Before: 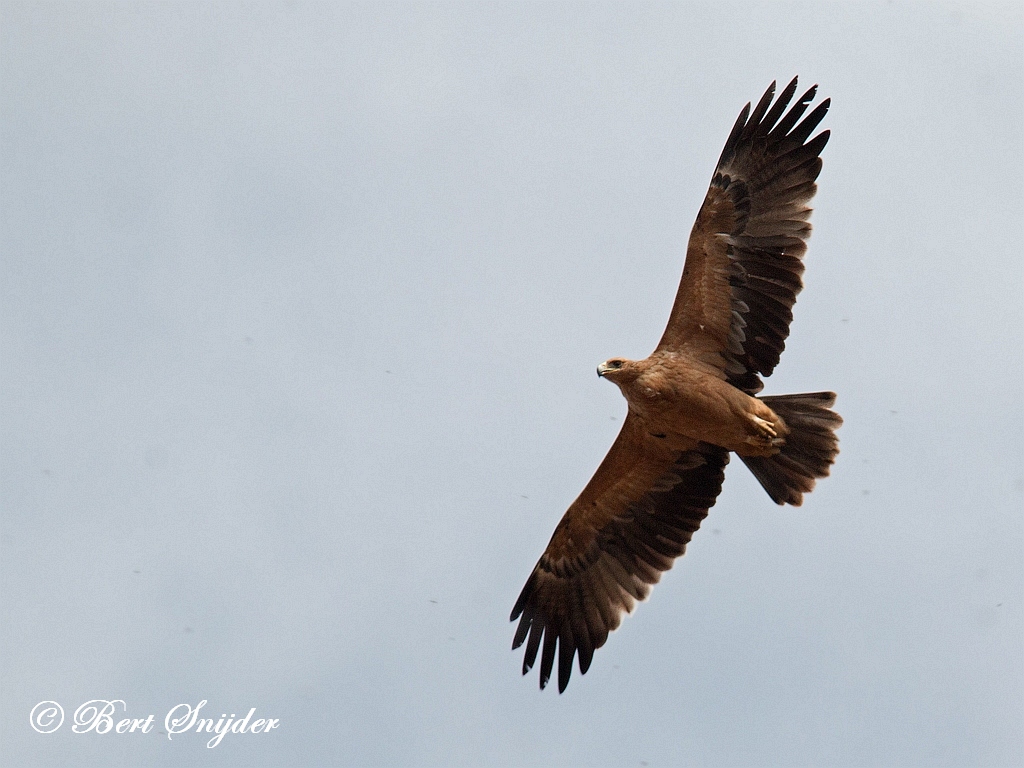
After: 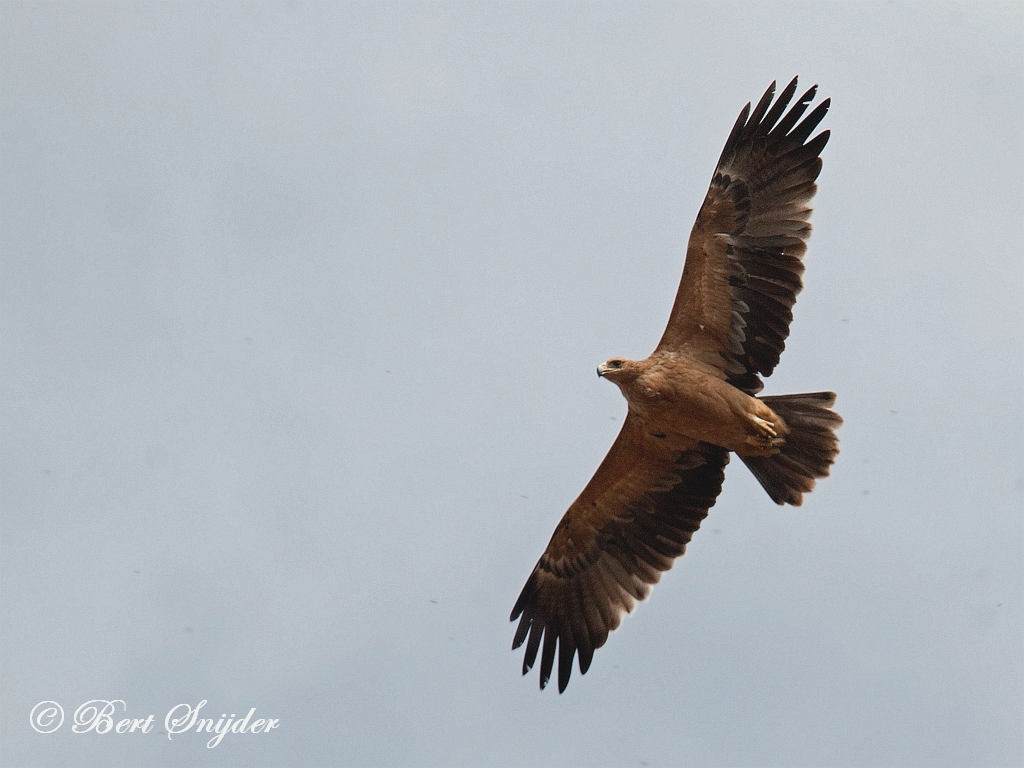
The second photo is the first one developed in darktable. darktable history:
contrast brightness saturation: contrast -0.096, saturation -0.09
